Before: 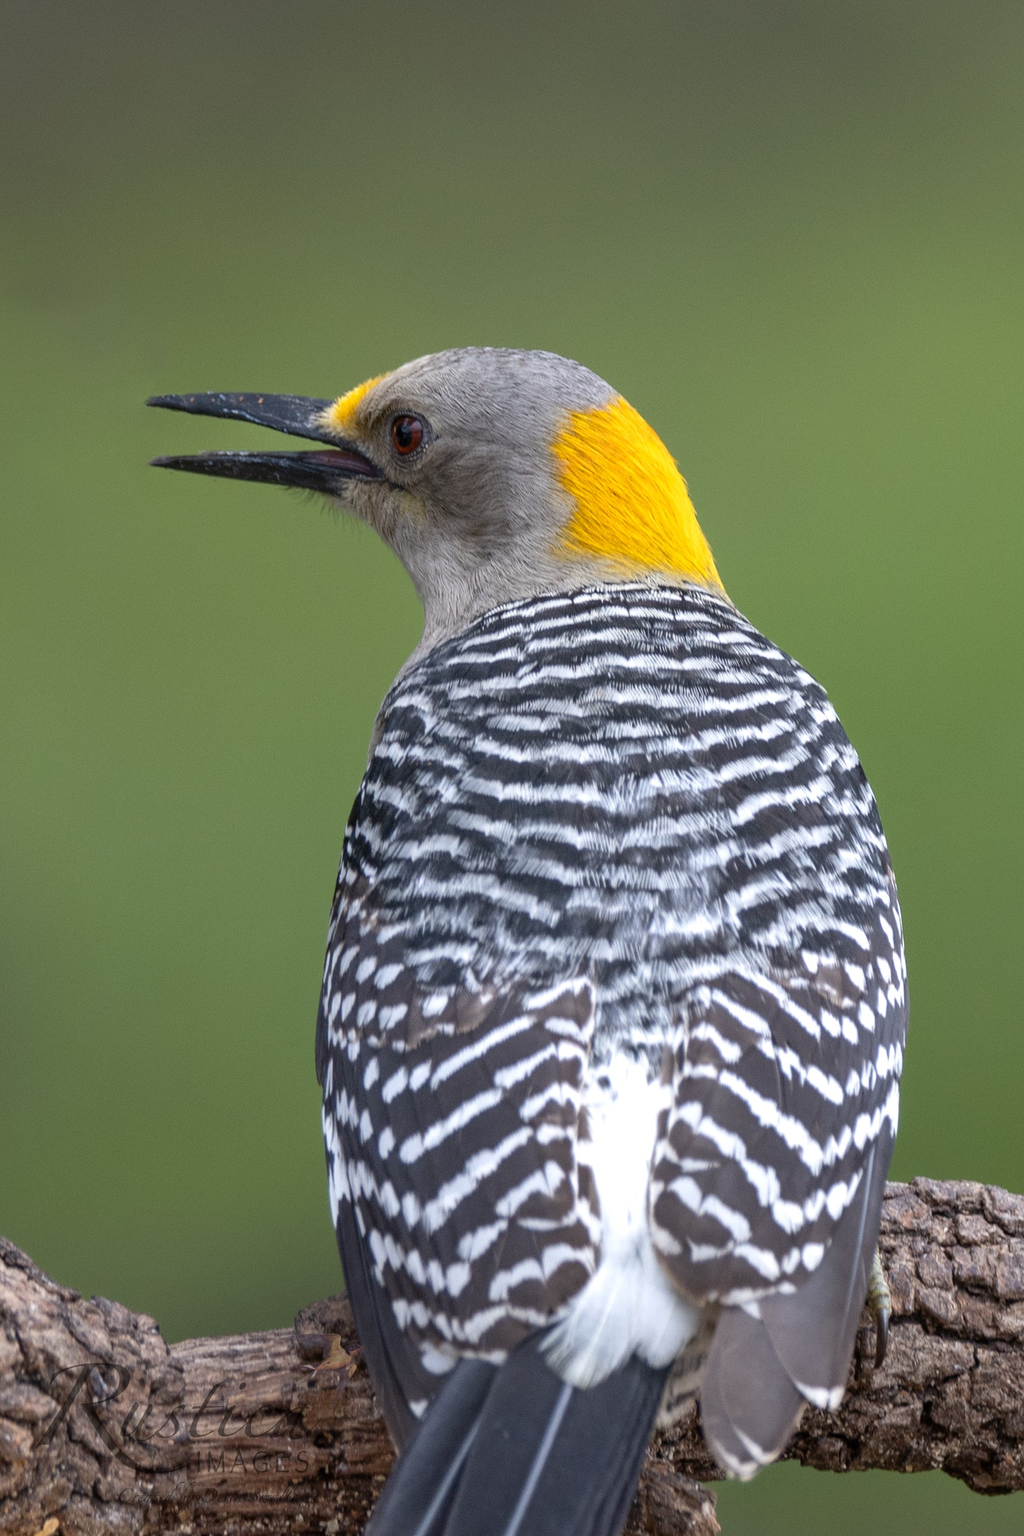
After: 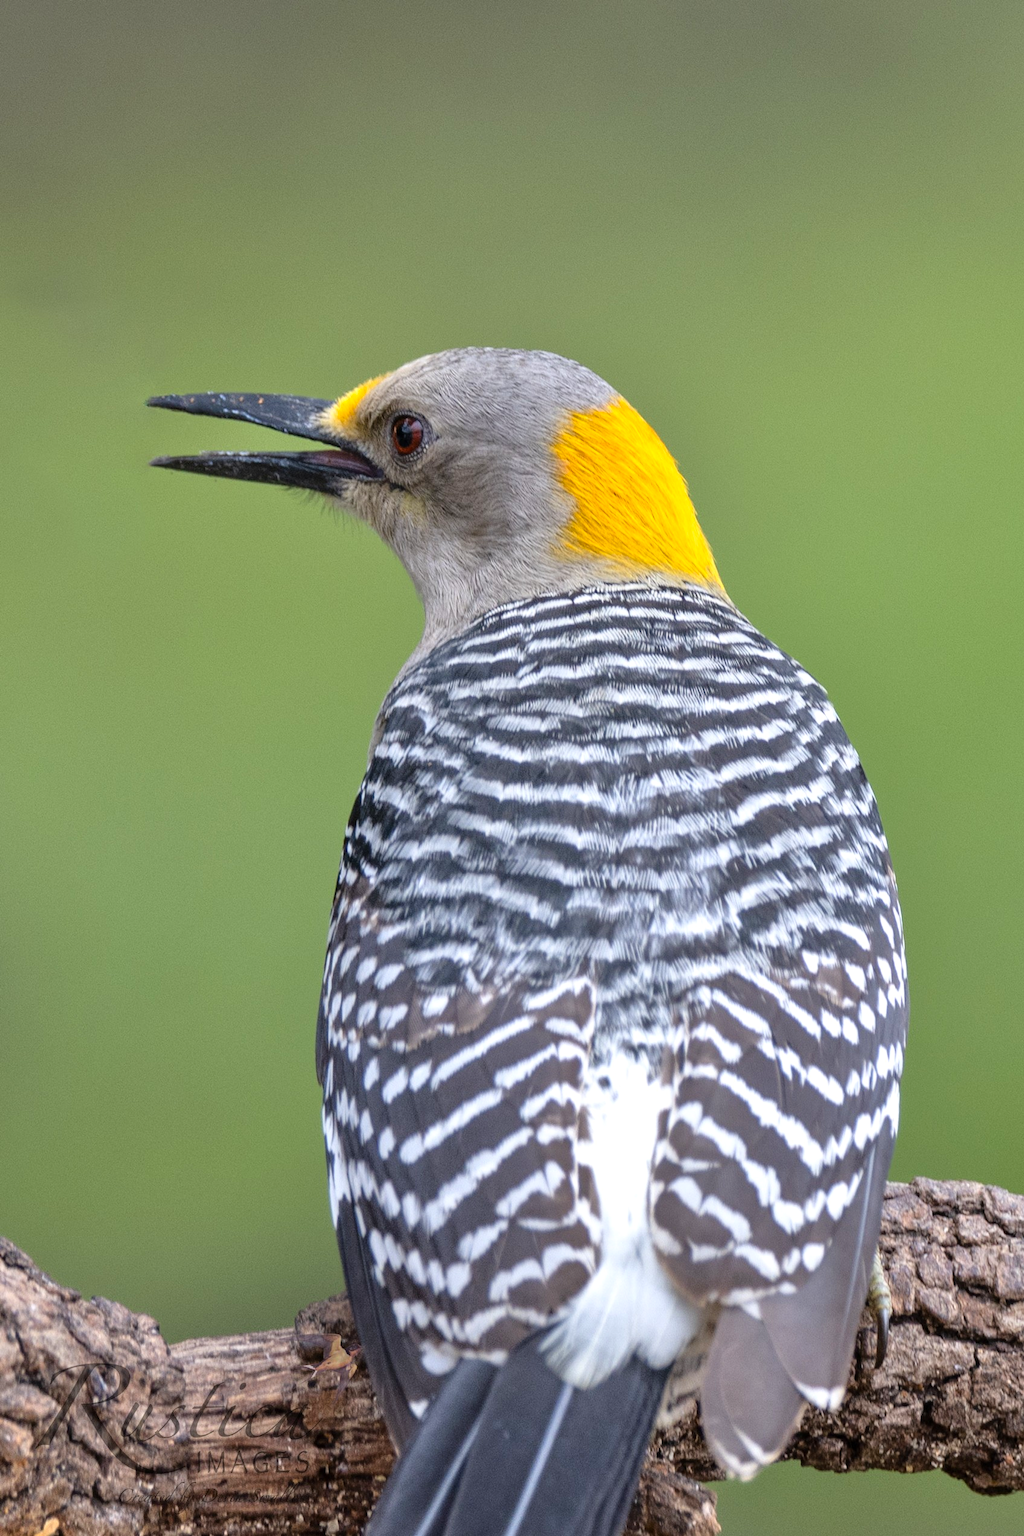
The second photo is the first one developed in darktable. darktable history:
contrast brightness saturation: contrast 0.099, brightness 0.027, saturation 0.089
tone equalizer: -8 EV 0.028 EV, -7 EV -0.011 EV, -6 EV 0.013 EV, -5 EV 0.043 EV, -4 EV 0.27 EV, -3 EV 0.65 EV, -2 EV 0.588 EV, -1 EV 0.184 EV, +0 EV 0.027 EV
